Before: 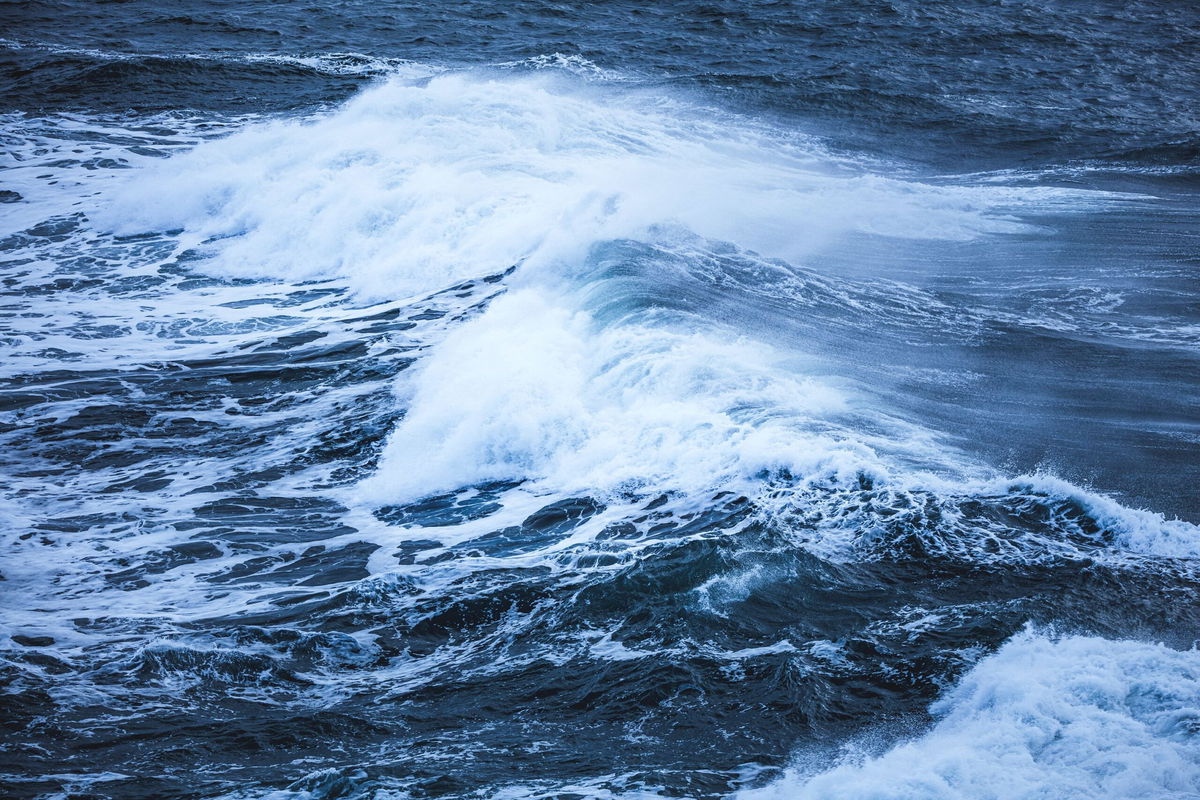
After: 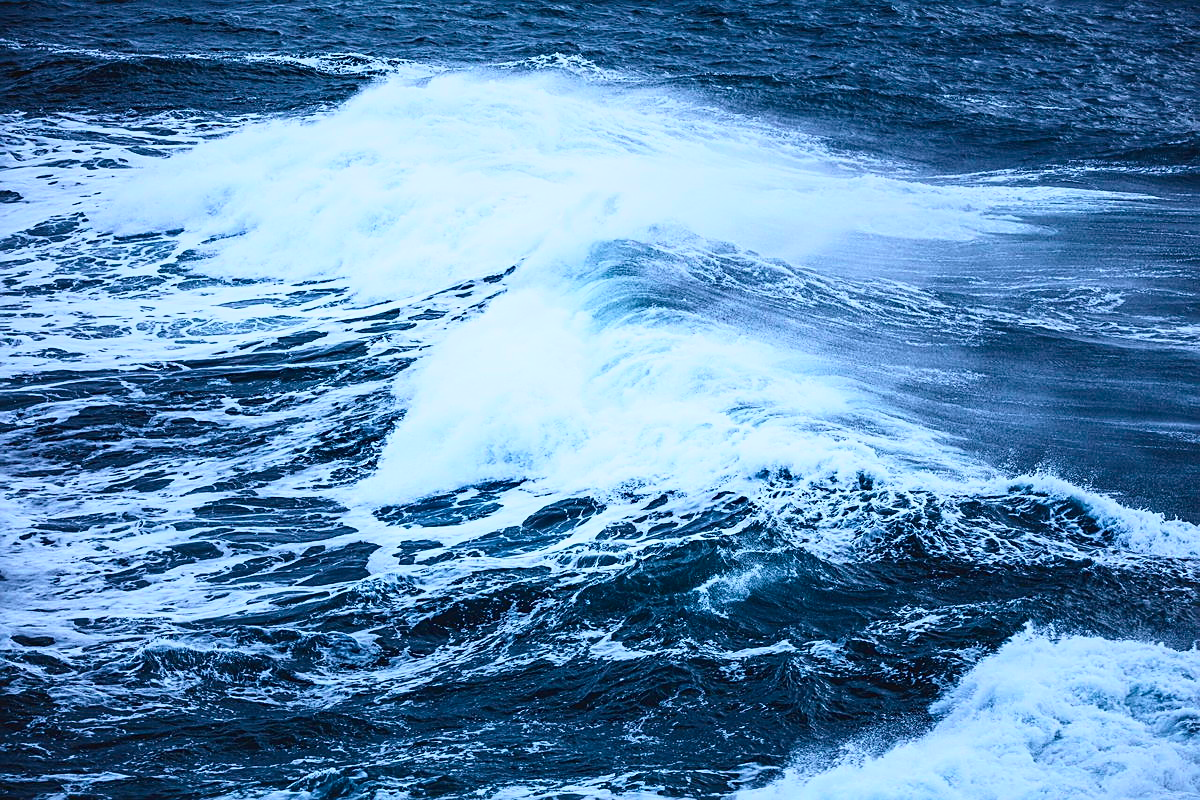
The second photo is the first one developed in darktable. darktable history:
tone curve: curves: ch0 [(0, 0.001) (0.139, 0.096) (0.311, 0.278) (0.495, 0.531) (0.718, 0.816) (0.841, 0.909) (1, 0.967)]; ch1 [(0, 0) (0.272, 0.249) (0.388, 0.385) (0.469, 0.456) (0.495, 0.497) (0.538, 0.554) (0.578, 0.605) (0.707, 0.778) (1, 1)]; ch2 [(0, 0) (0.125, 0.089) (0.353, 0.329) (0.443, 0.408) (0.502, 0.499) (0.557, 0.542) (0.608, 0.635) (1, 1)], color space Lab, independent channels, preserve colors none
sharpen: on, module defaults
